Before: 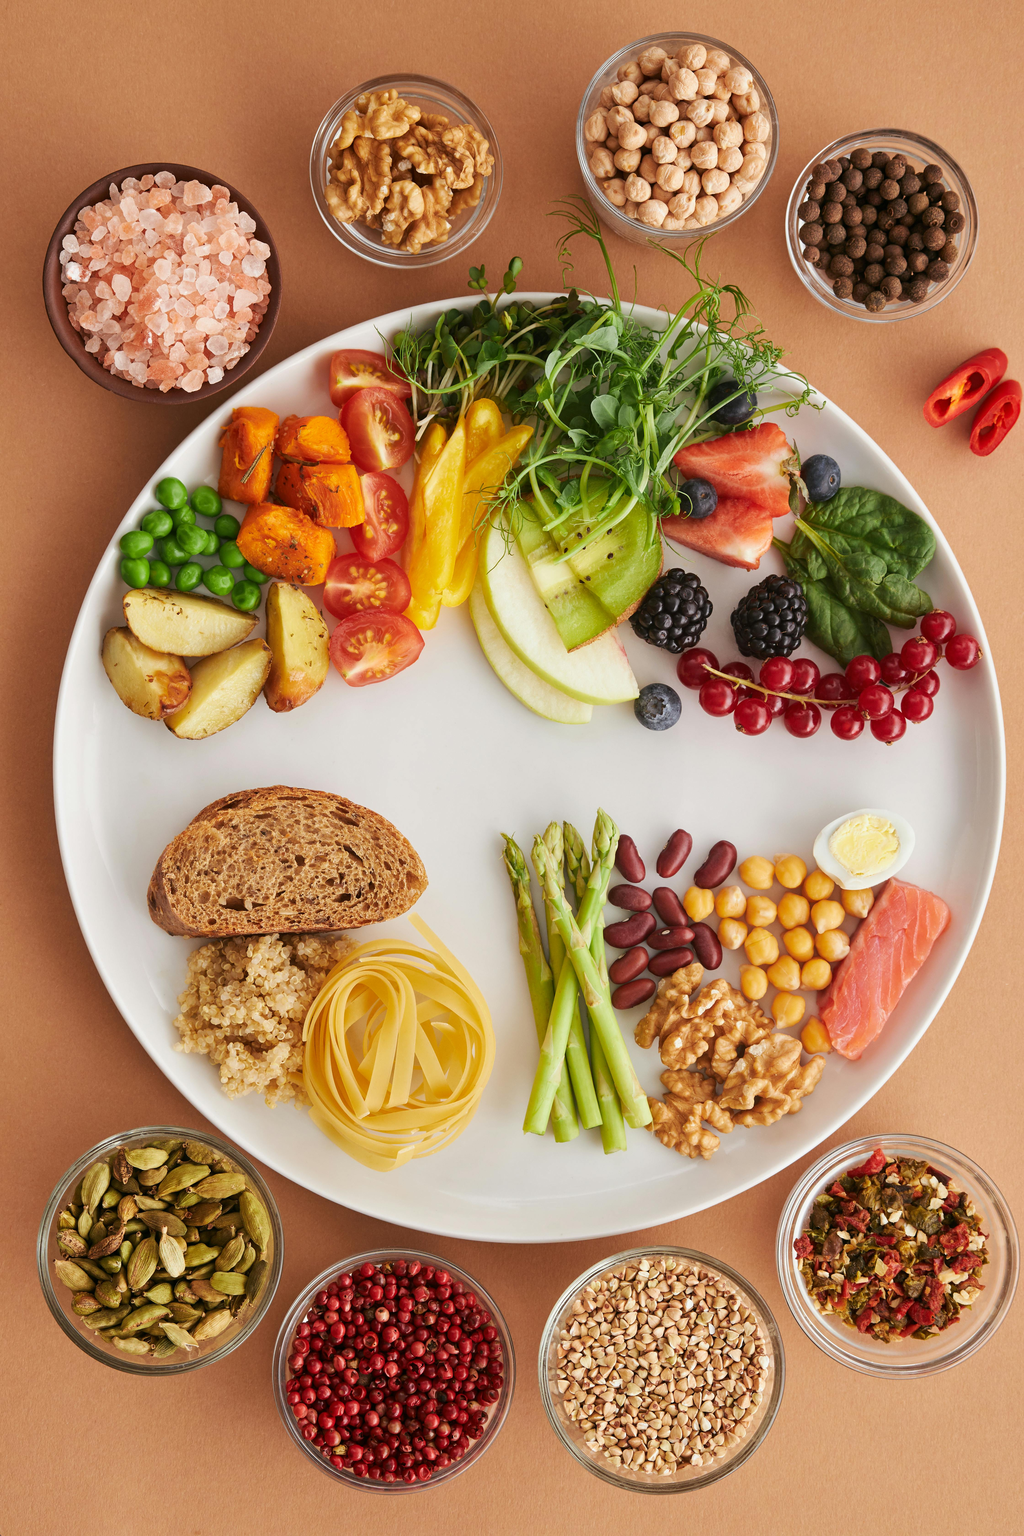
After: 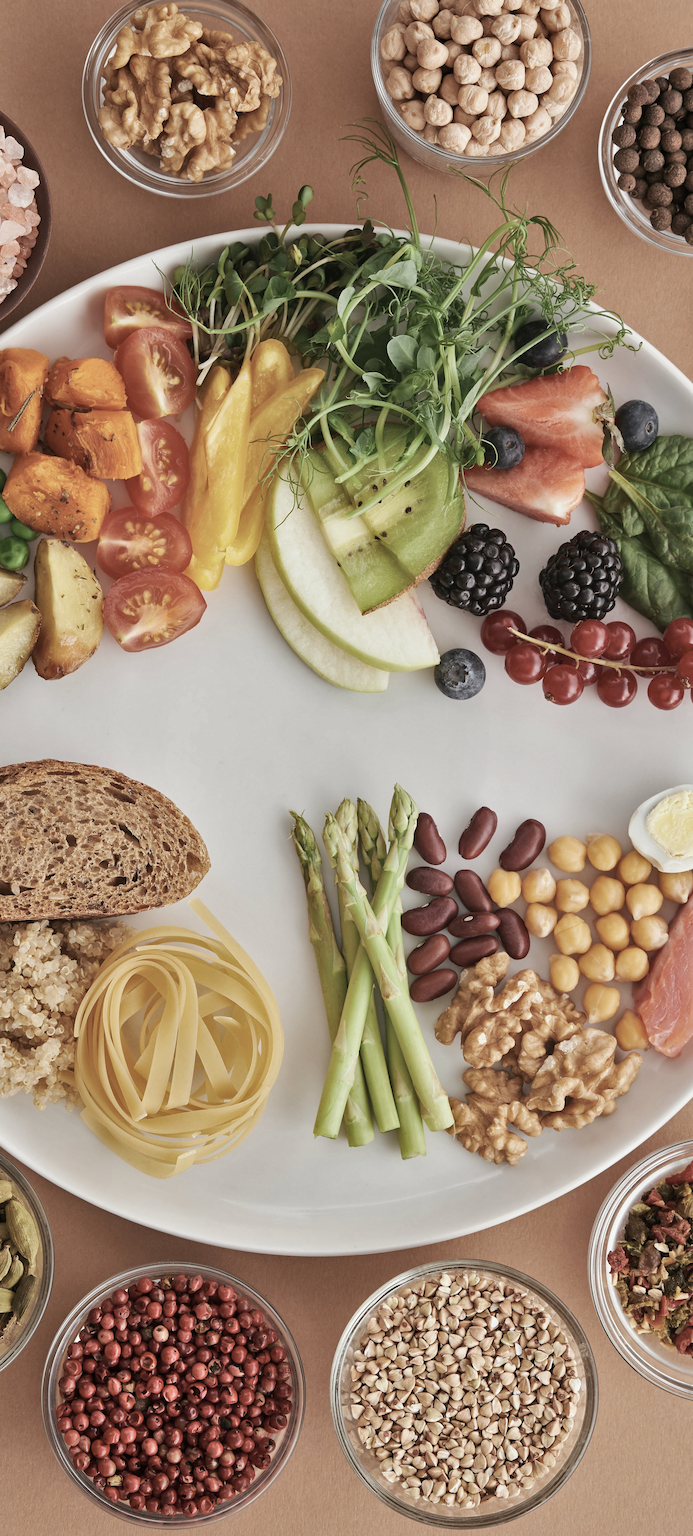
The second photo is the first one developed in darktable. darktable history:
shadows and highlights: soften with gaussian
color correction: saturation 0.57
crop and rotate: left 22.918%, top 5.629%, right 14.711%, bottom 2.247%
